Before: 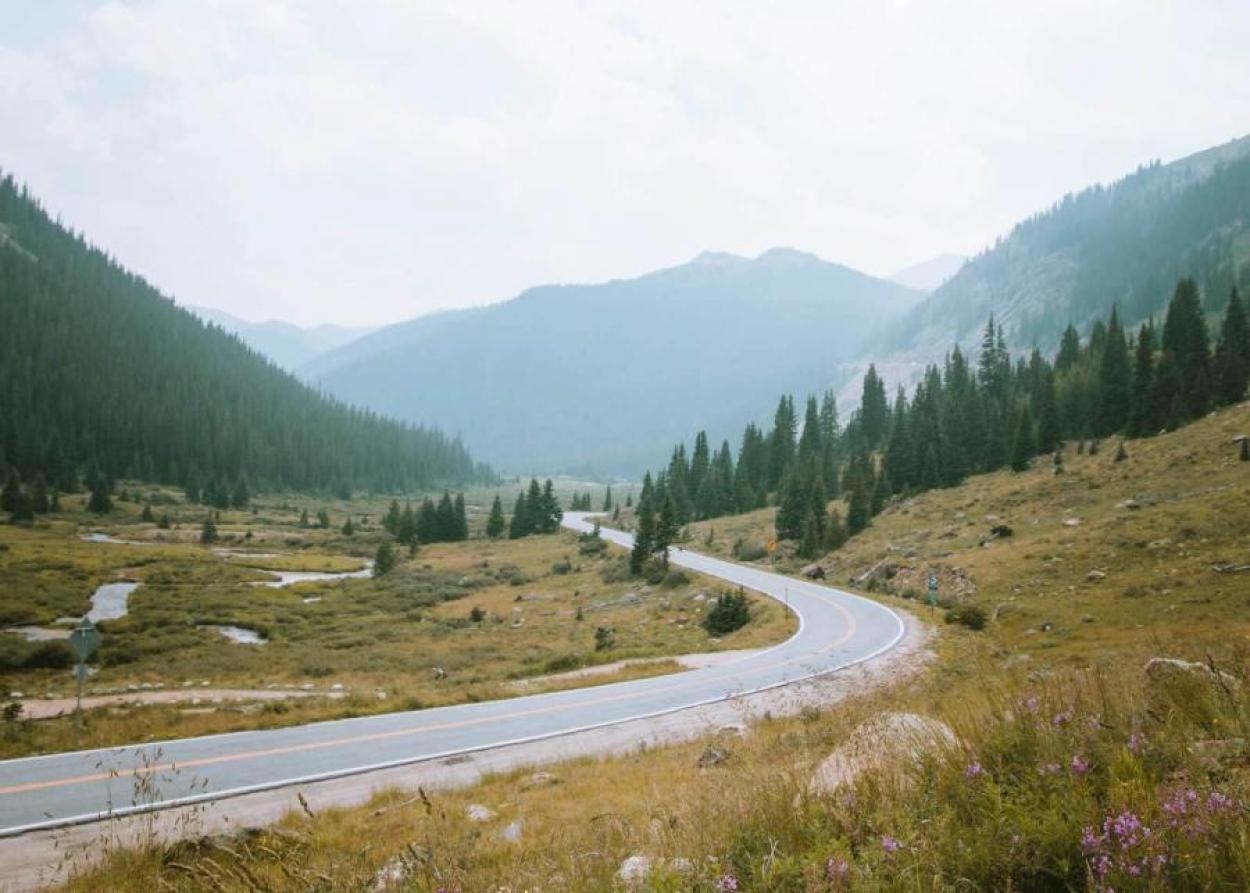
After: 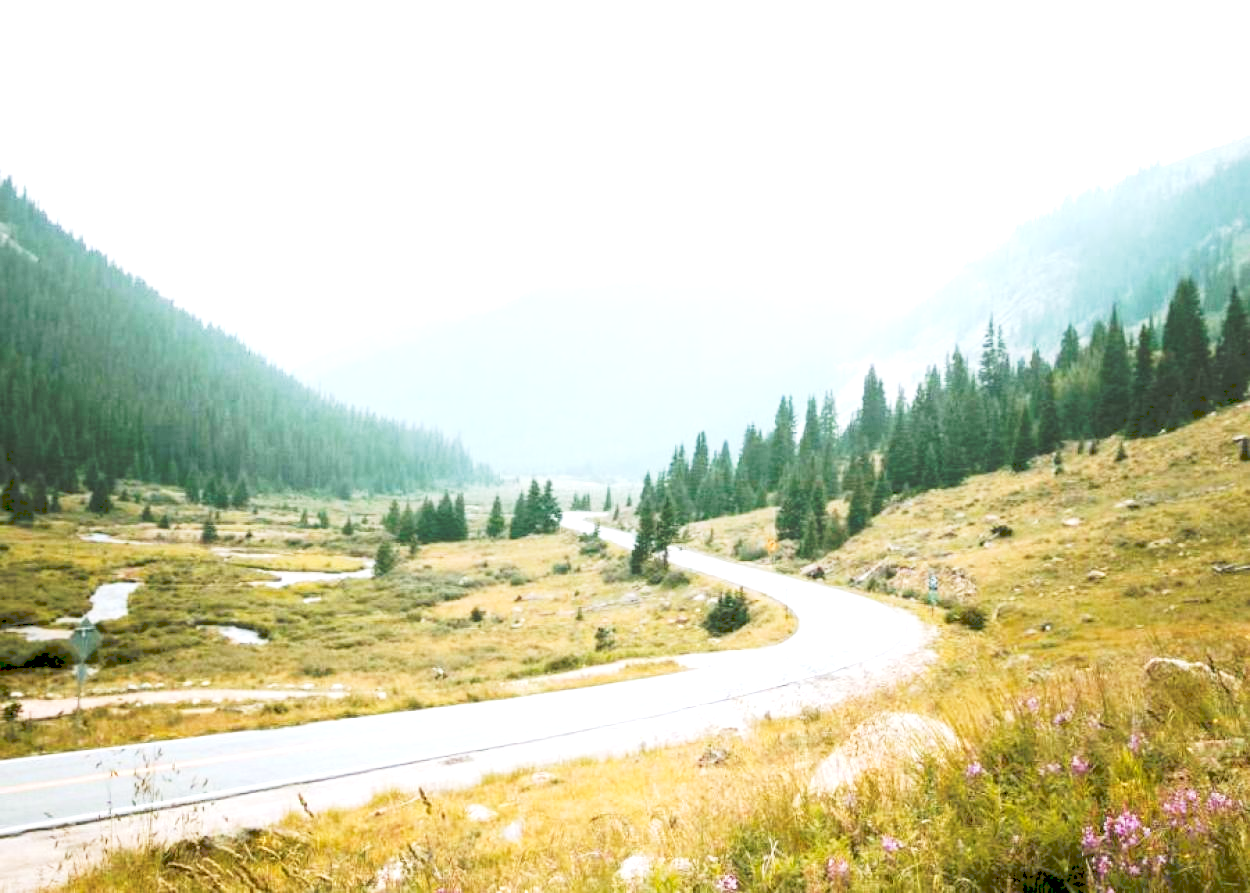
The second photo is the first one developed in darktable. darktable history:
exposure: black level correction 0.011, exposure 1.088 EV, compensate exposure bias true, compensate highlight preservation false
tone curve: curves: ch0 [(0, 0) (0.003, 0.203) (0.011, 0.203) (0.025, 0.21) (0.044, 0.22) (0.069, 0.231) (0.1, 0.243) (0.136, 0.255) (0.177, 0.277) (0.224, 0.305) (0.277, 0.346) (0.335, 0.412) (0.399, 0.492) (0.468, 0.571) (0.543, 0.658) (0.623, 0.75) (0.709, 0.837) (0.801, 0.905) (0.898, 0.955) (1, 1)], preserve colors none
